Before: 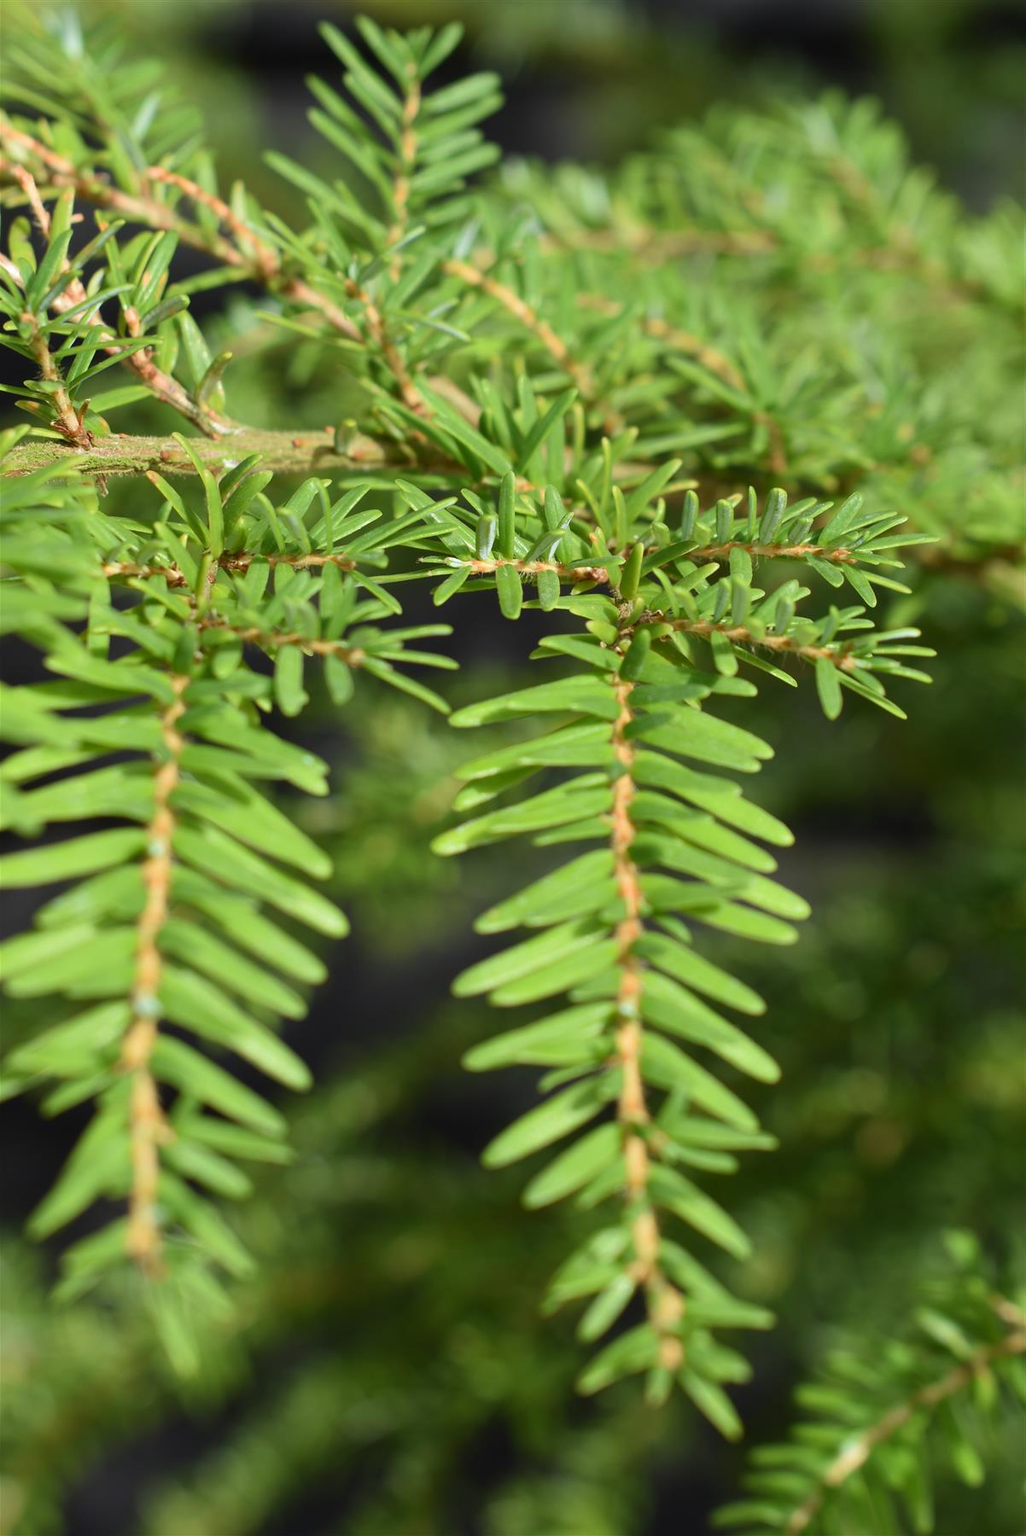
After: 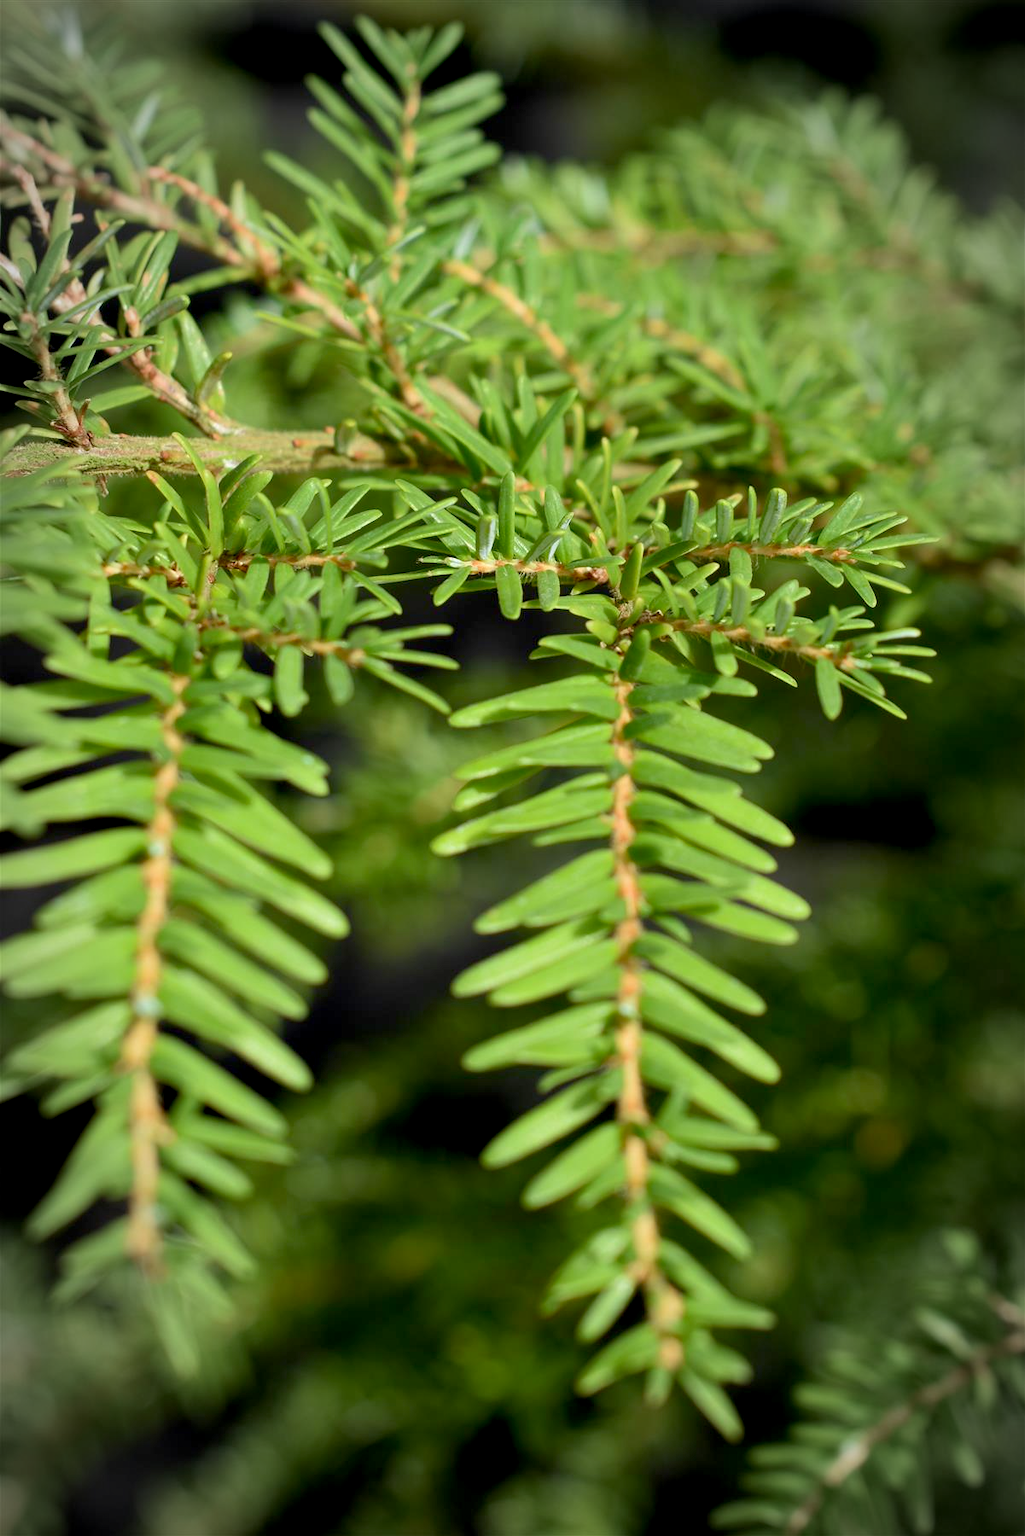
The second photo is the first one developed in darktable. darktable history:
vignetting: automatic ratio true
exposure: black level correction 0.012, compensate highlight preservation false
